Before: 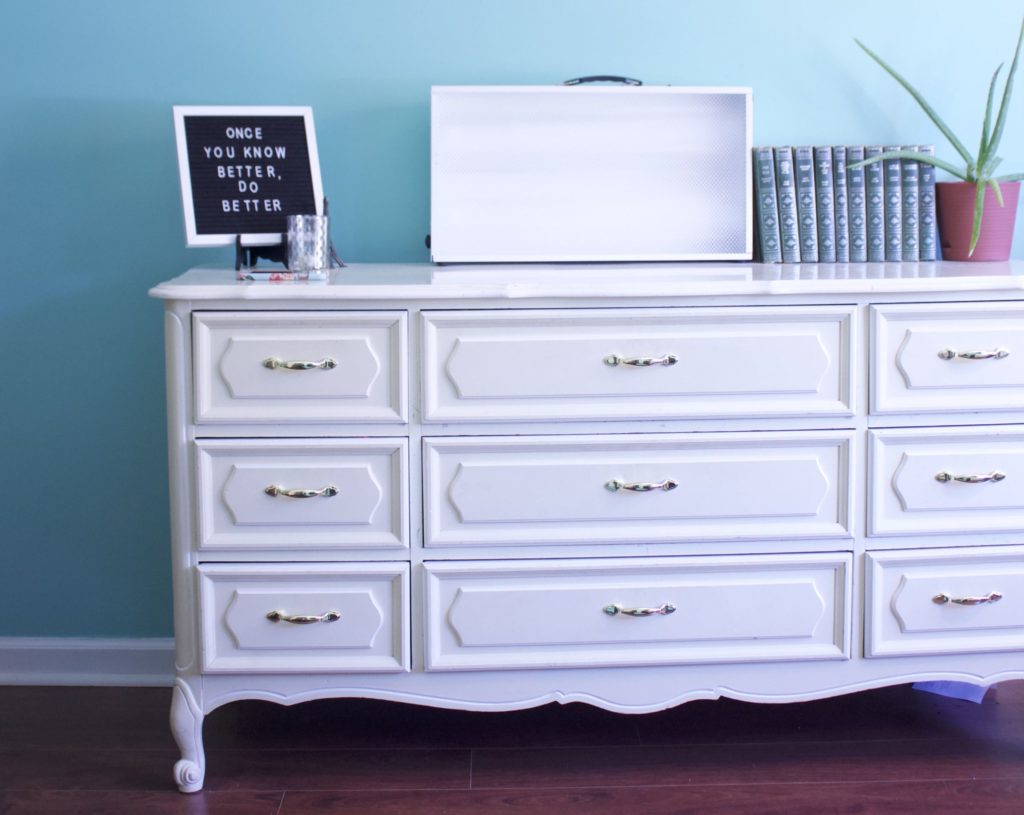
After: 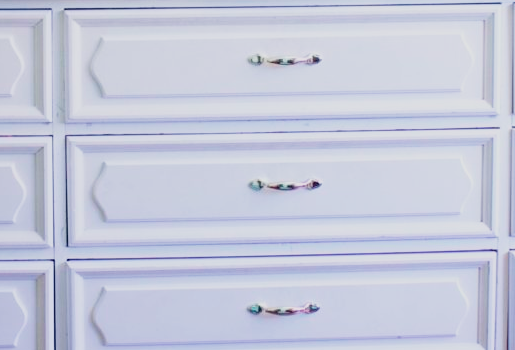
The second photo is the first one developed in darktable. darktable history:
velvia: on, module defaults
filmic rgb: black relative exposure -11.86 EV, white relative exposure 5.46 EV, hardness 4.49, latitude 49.27%, contrast 1.142, preserve chrominance no, color science v5 (2021), contrast in shadows safe, contrast in highlights safe
tone equalizer: -7 EV 0.14 EV, -6 EV 0.625 EV, -5 EV 1.12 EV, -4 EV 1.31 EV, -3 EV 1.17 EV, -2 EV 0.6 EV, -1 EV 0.151 EV
crop: left 34.834%, top 37.041%, right 14.858%, bottom 19.935%
